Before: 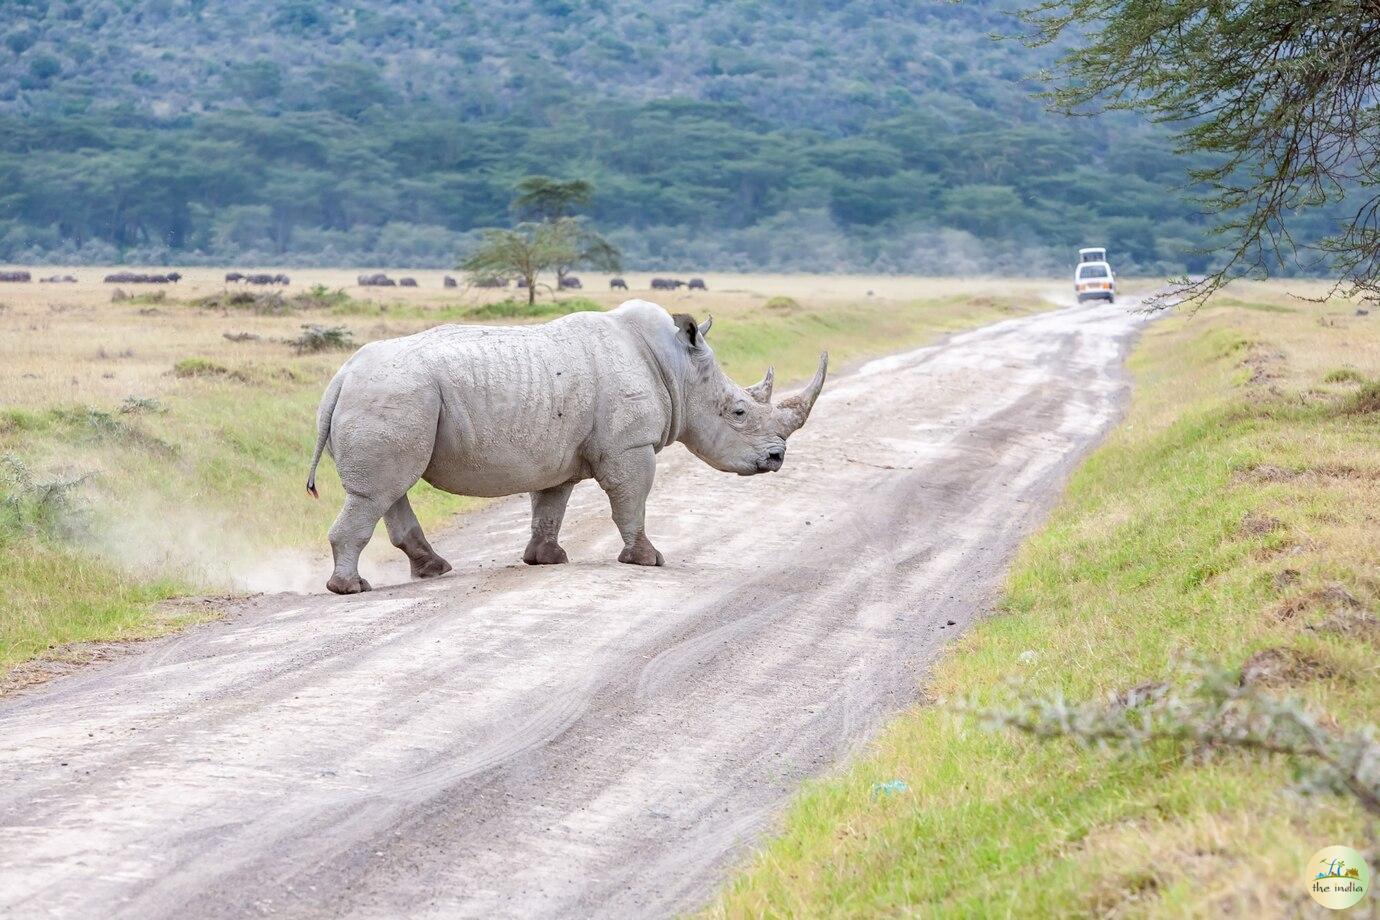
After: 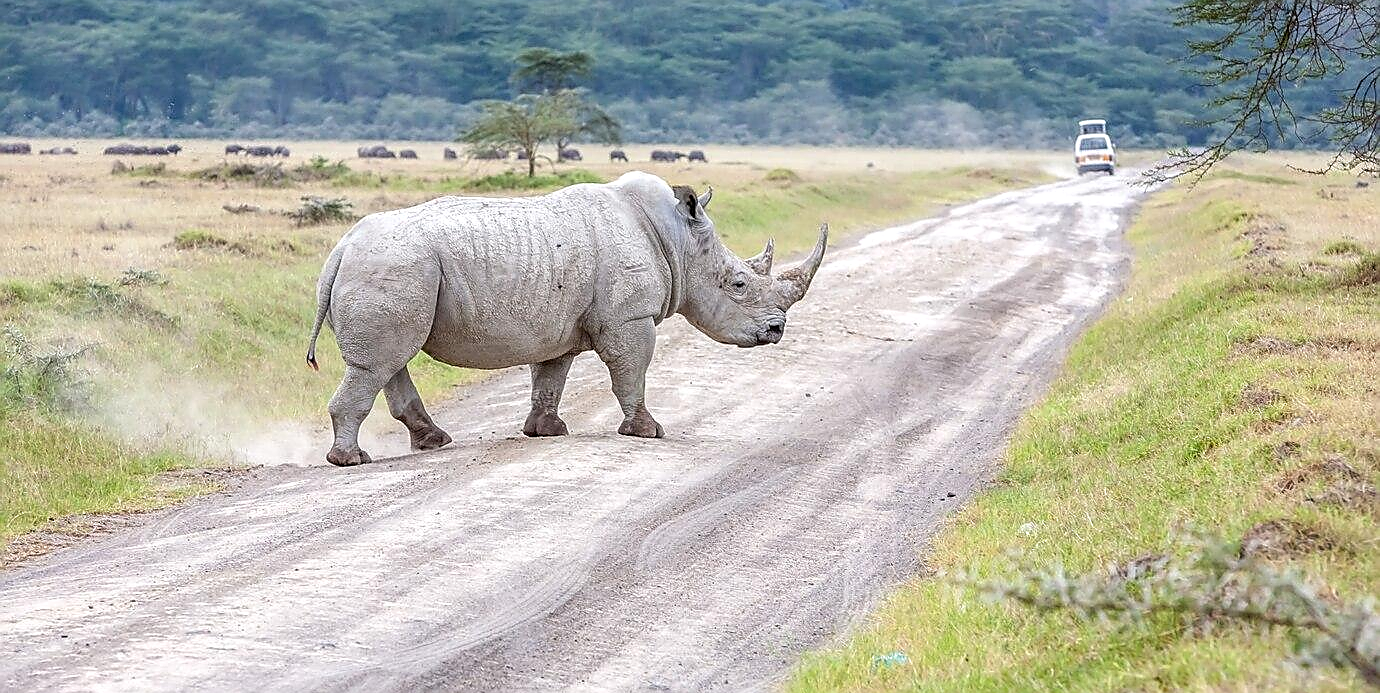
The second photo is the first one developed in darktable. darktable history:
local contrast: on, module defaults
crop: top 13.918%, bottom 10.752%
sharpen: radius 1.37, amount 1.253, threshold 0.778
